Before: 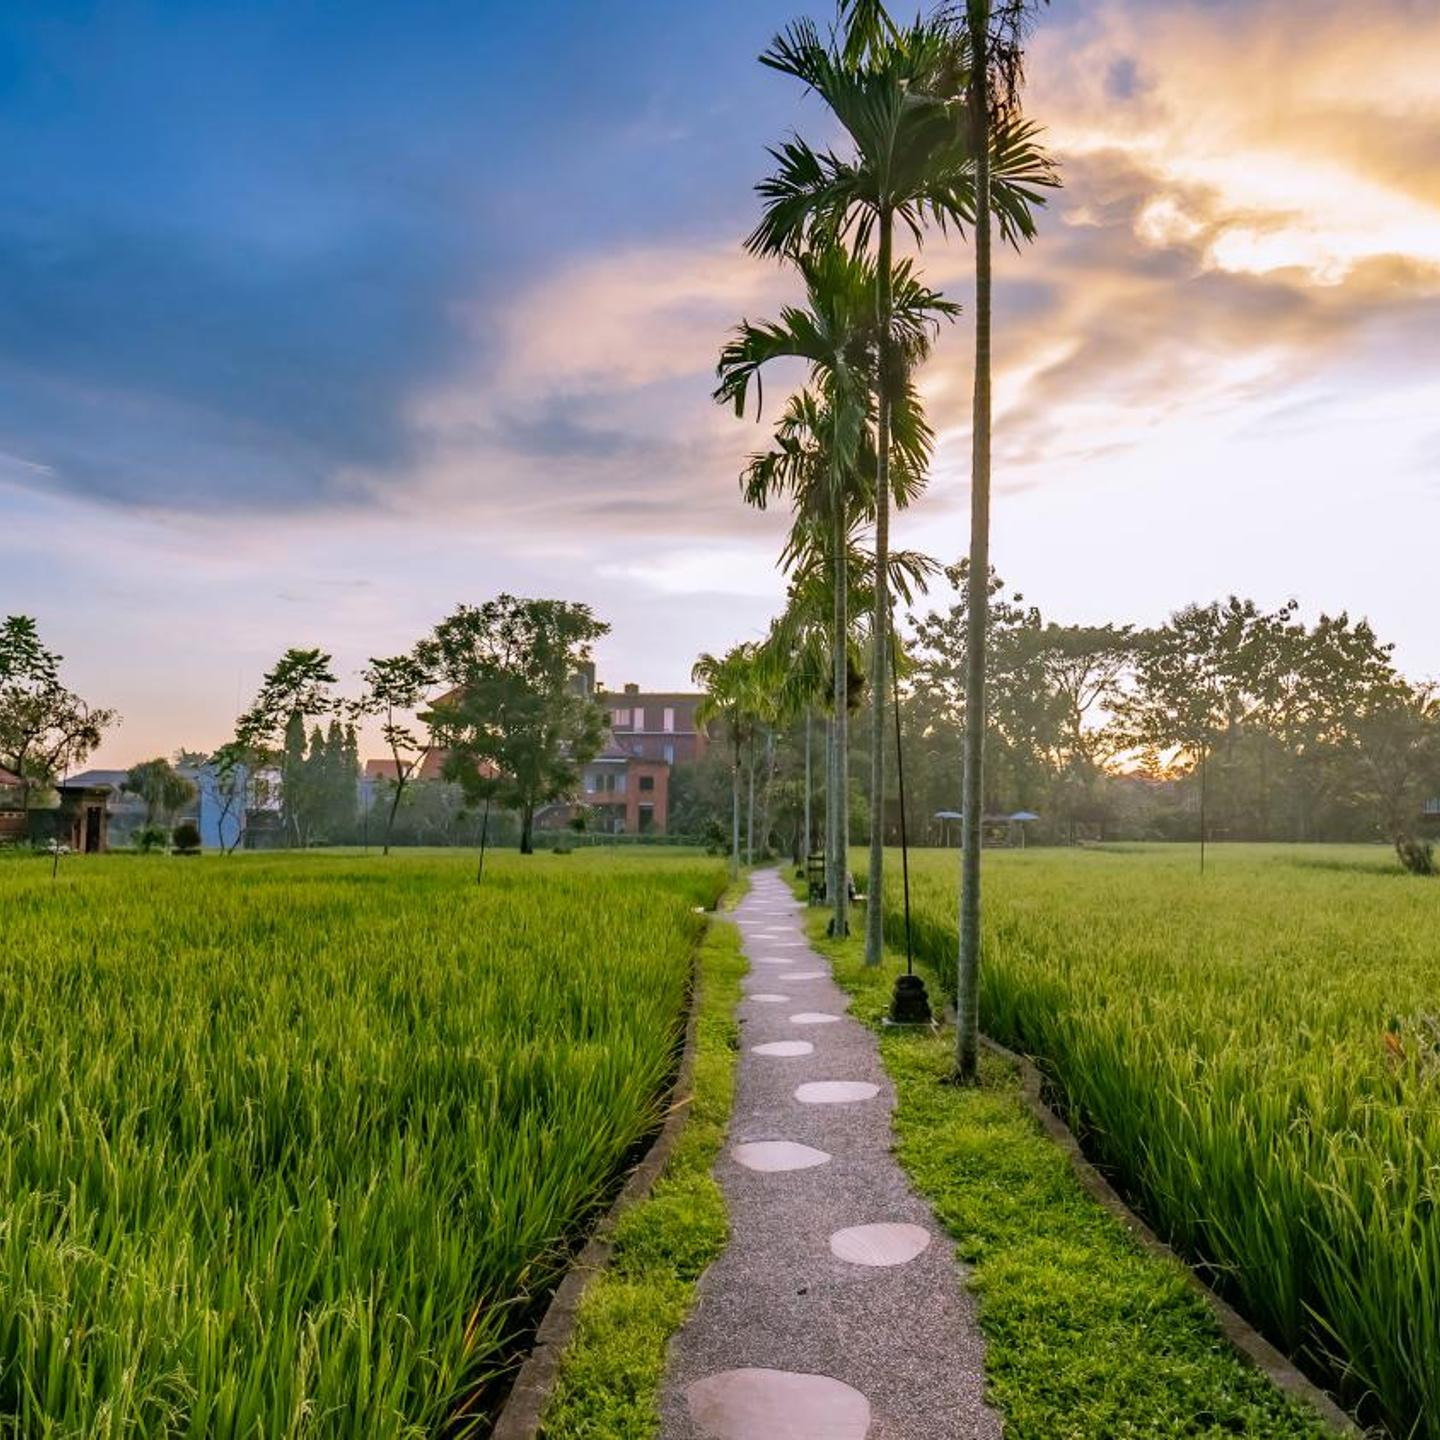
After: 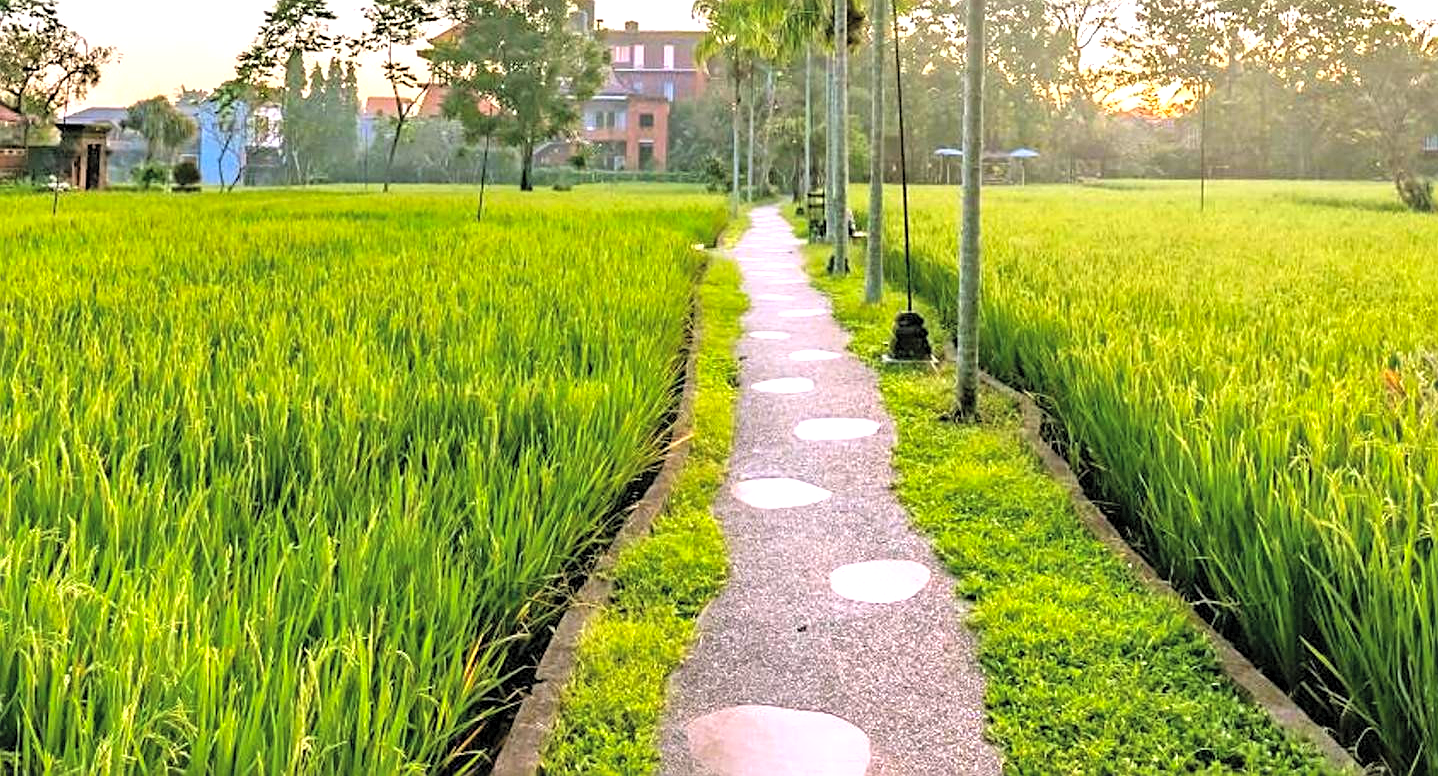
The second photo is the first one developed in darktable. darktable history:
levels: levels [0.062, 0.494, 0.925]
shadows and highlights: shadows -20.29, white point adjustment -2.02, highlights -35.15
crop and rotate: top 46.043%, right 0.094%
contrast brightness saturation: contrast 0.104, brightness 0.292, saturation 0.142
sharpen: on, module defaults
tone equalizer: edges refinement/feathering 500, mask exposure compensation -1.57 EV, preserve details no
exposure: black level correction 0, exposure 0.861 EV, compensate highlight preservation false
